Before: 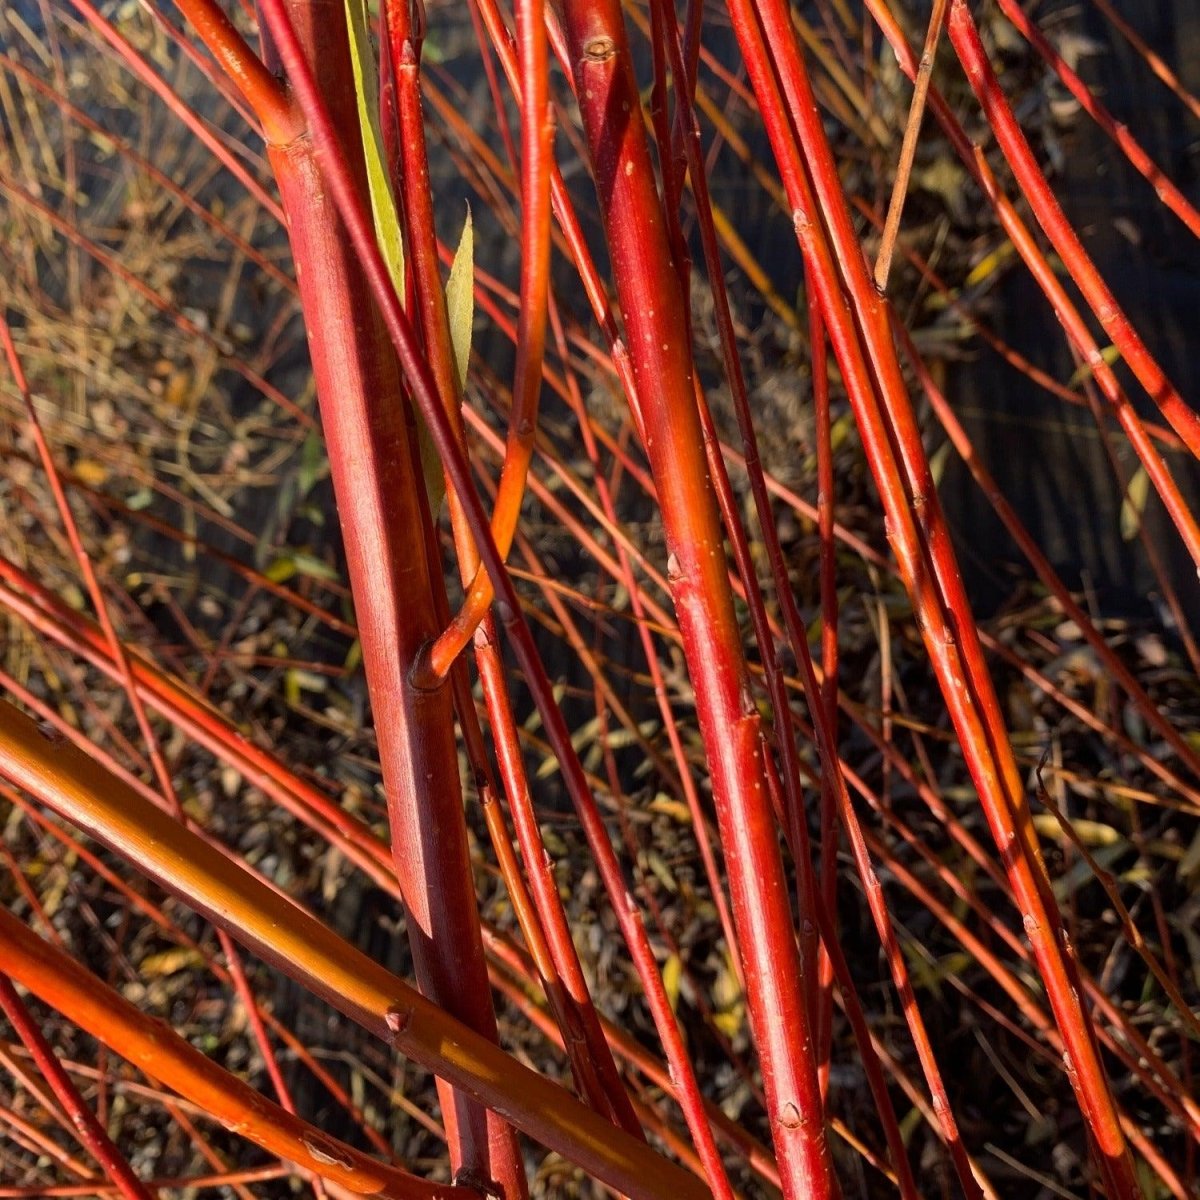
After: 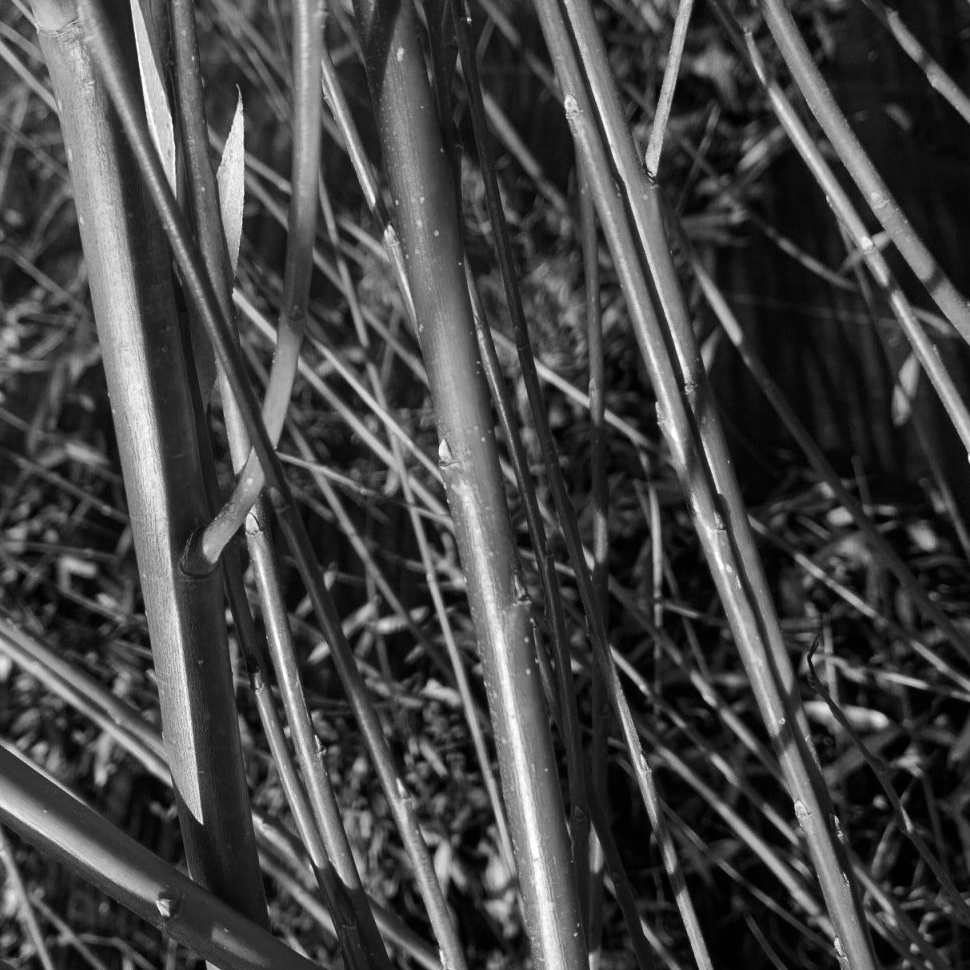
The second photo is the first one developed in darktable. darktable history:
monochrome: on, module defaults
crop: left 19.159%, top 9.58%, bottom 9.58%
white balance: red 0.98, blue 1.61
tone equalizer: -8 EV -0.417 EV, -7 EV -0.389 EV, -6 EV -0.333 EV, -5 EV -0.222 EV, -3 EV 0.222 EV, -2 EV 0.333 EV, -1 EV 0.389 EV, +0 EV 0.417 EV, edges refinement/feathering 500, mask exposure compensation -1.57 EV, preserve details no
